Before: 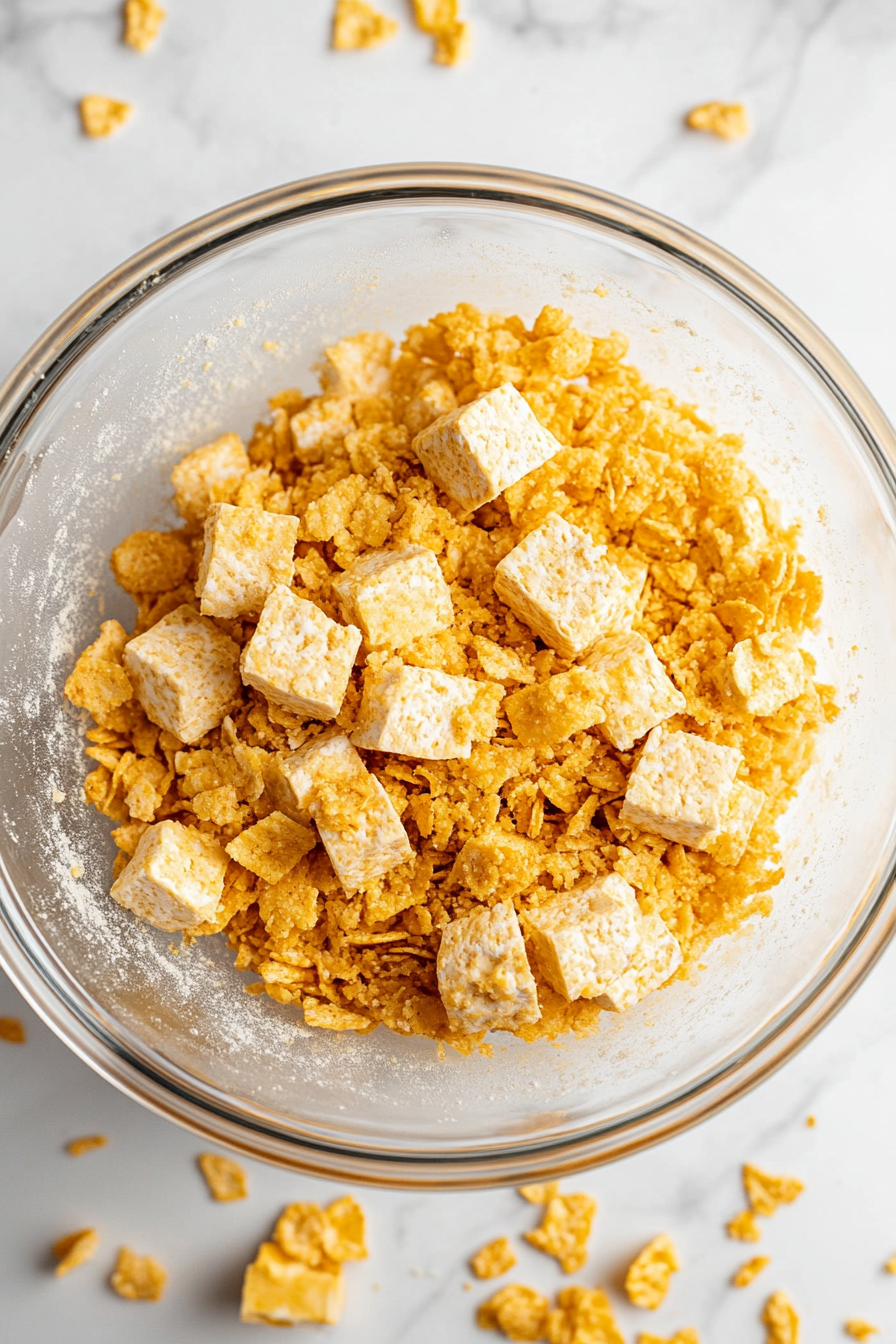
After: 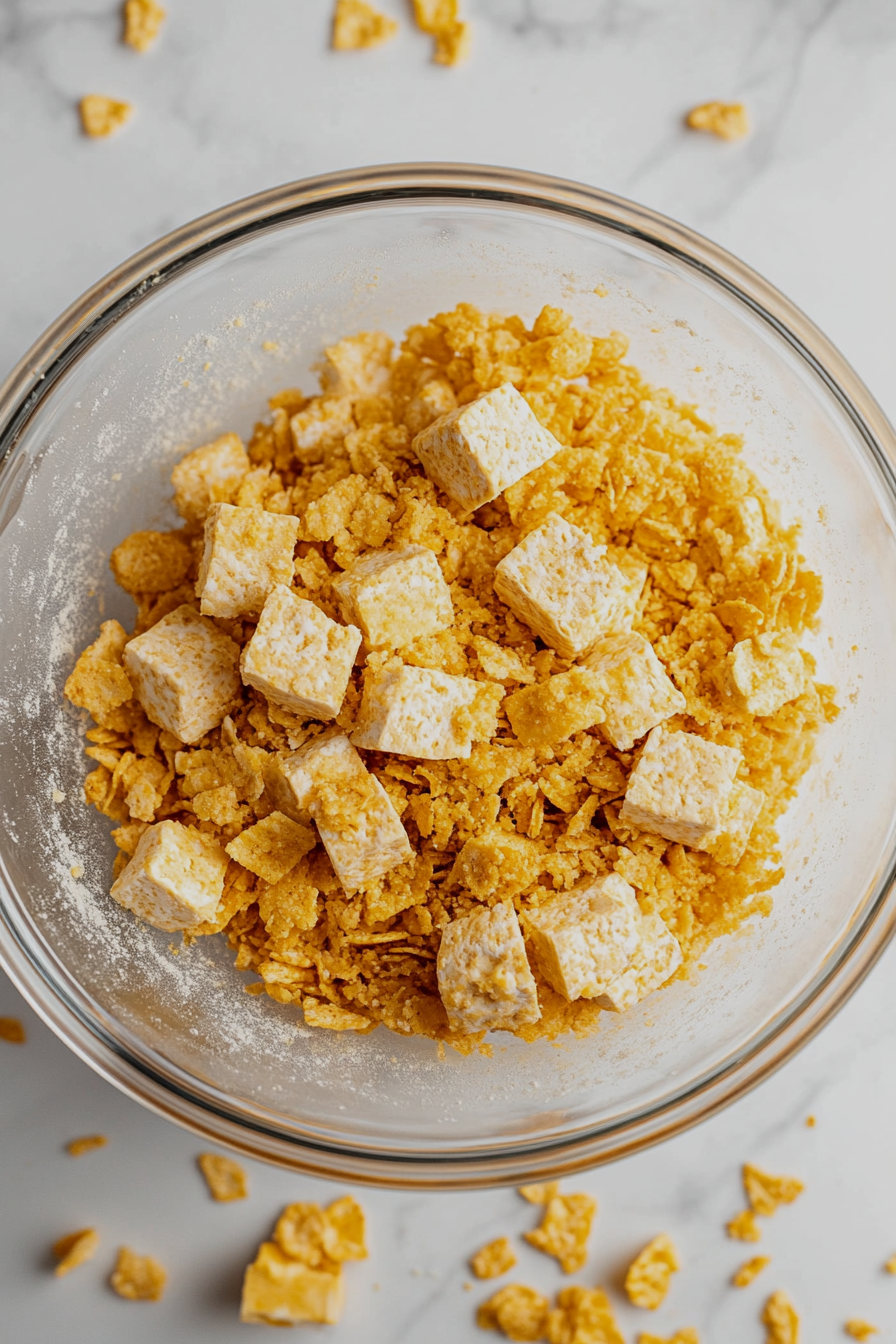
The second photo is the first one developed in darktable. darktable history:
exposure: exposure -0.453 EV, compensate highlight preservation false
